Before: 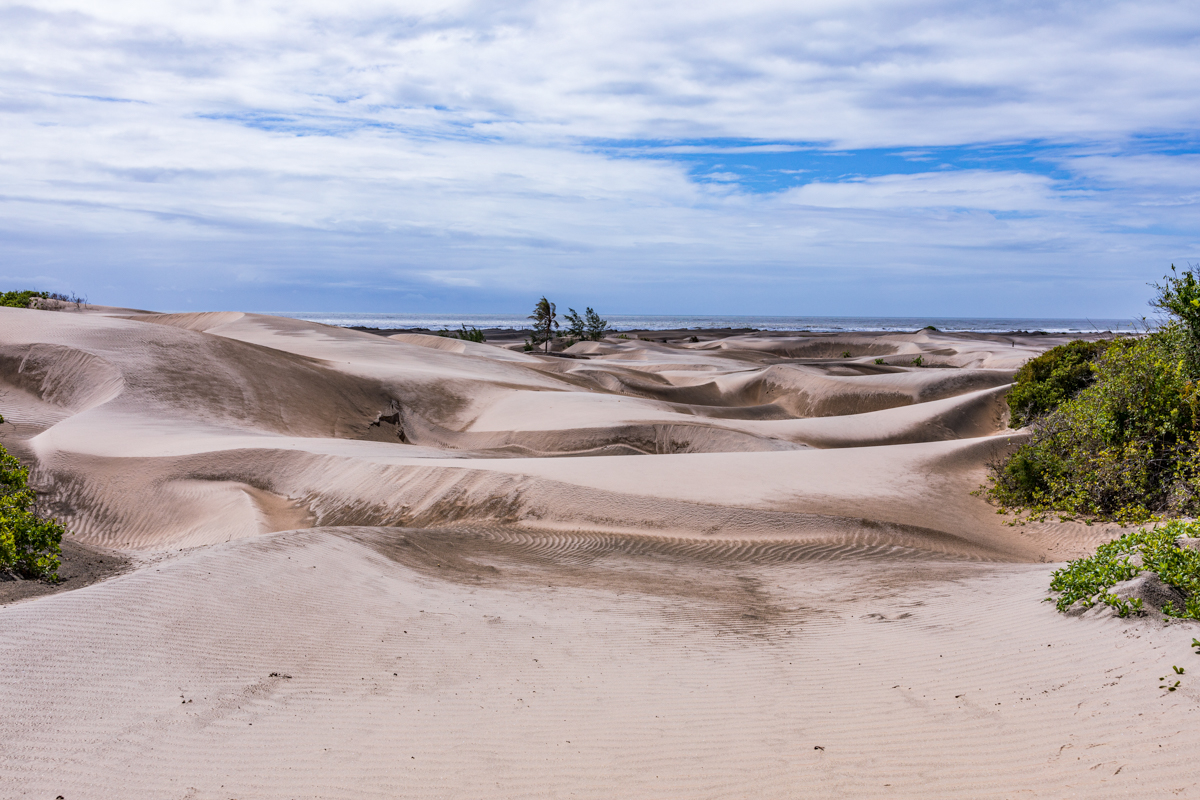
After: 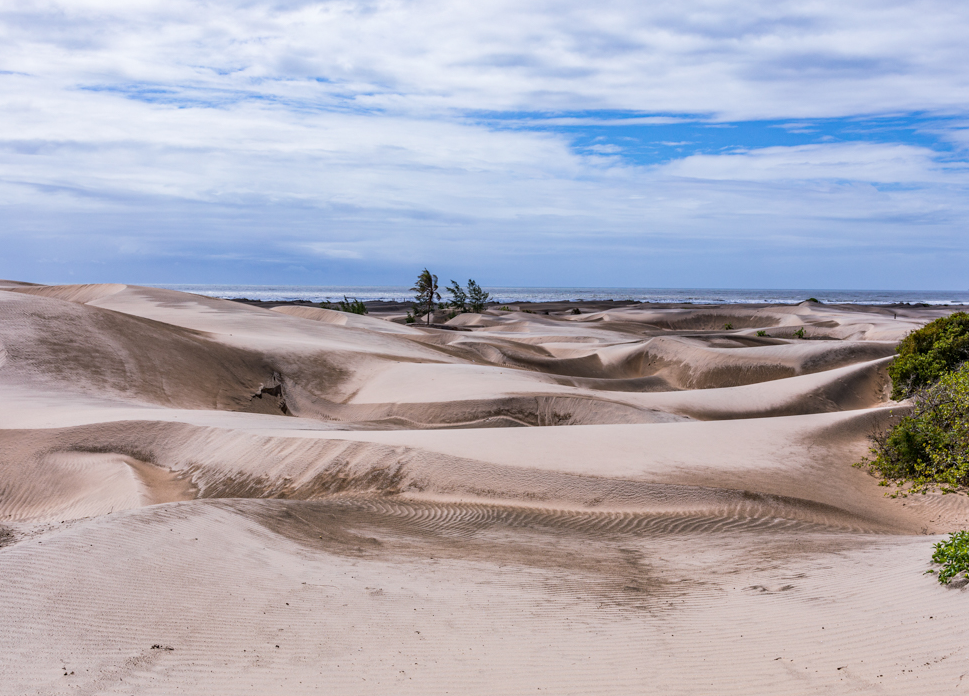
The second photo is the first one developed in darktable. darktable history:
crop: left 9.913%, top 3.52%, right 9.284%, bottom 9.405%
